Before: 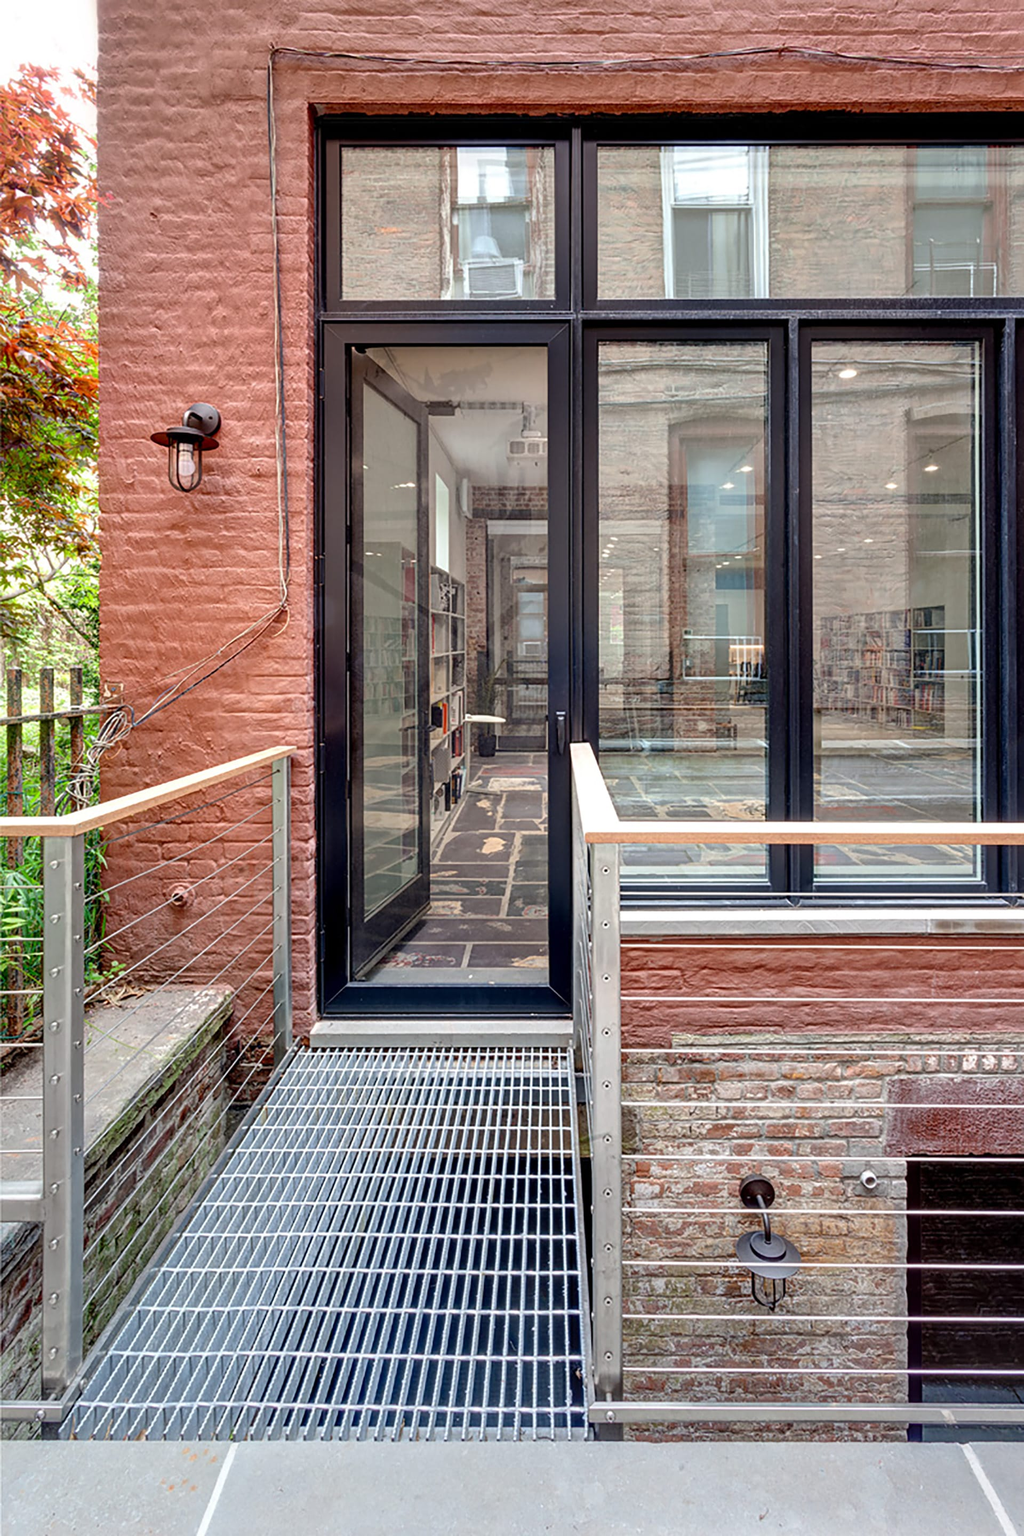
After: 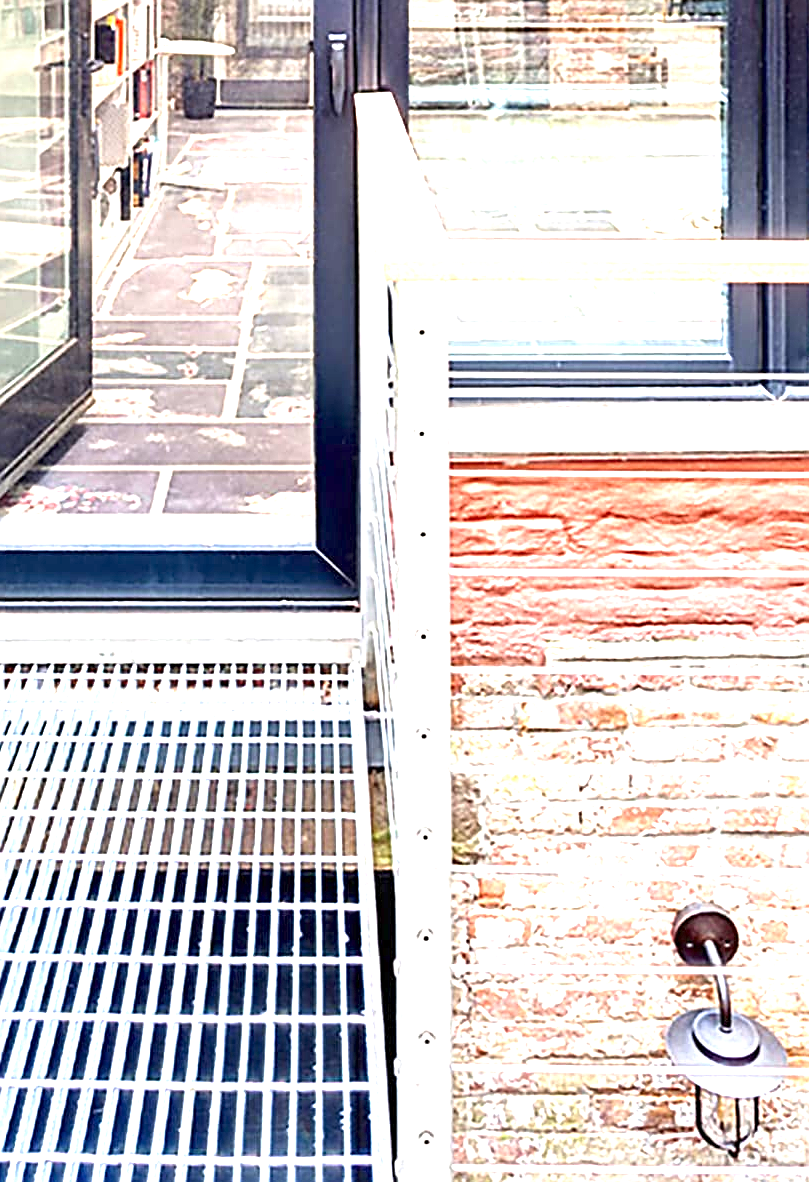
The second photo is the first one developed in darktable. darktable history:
exposure: exposure 2.25 EV, compensate highlight preservation false
sharpen: on, module defaults
crop: left 37.221%, top 45.169%, right 20.63%, bottom 13.777%
